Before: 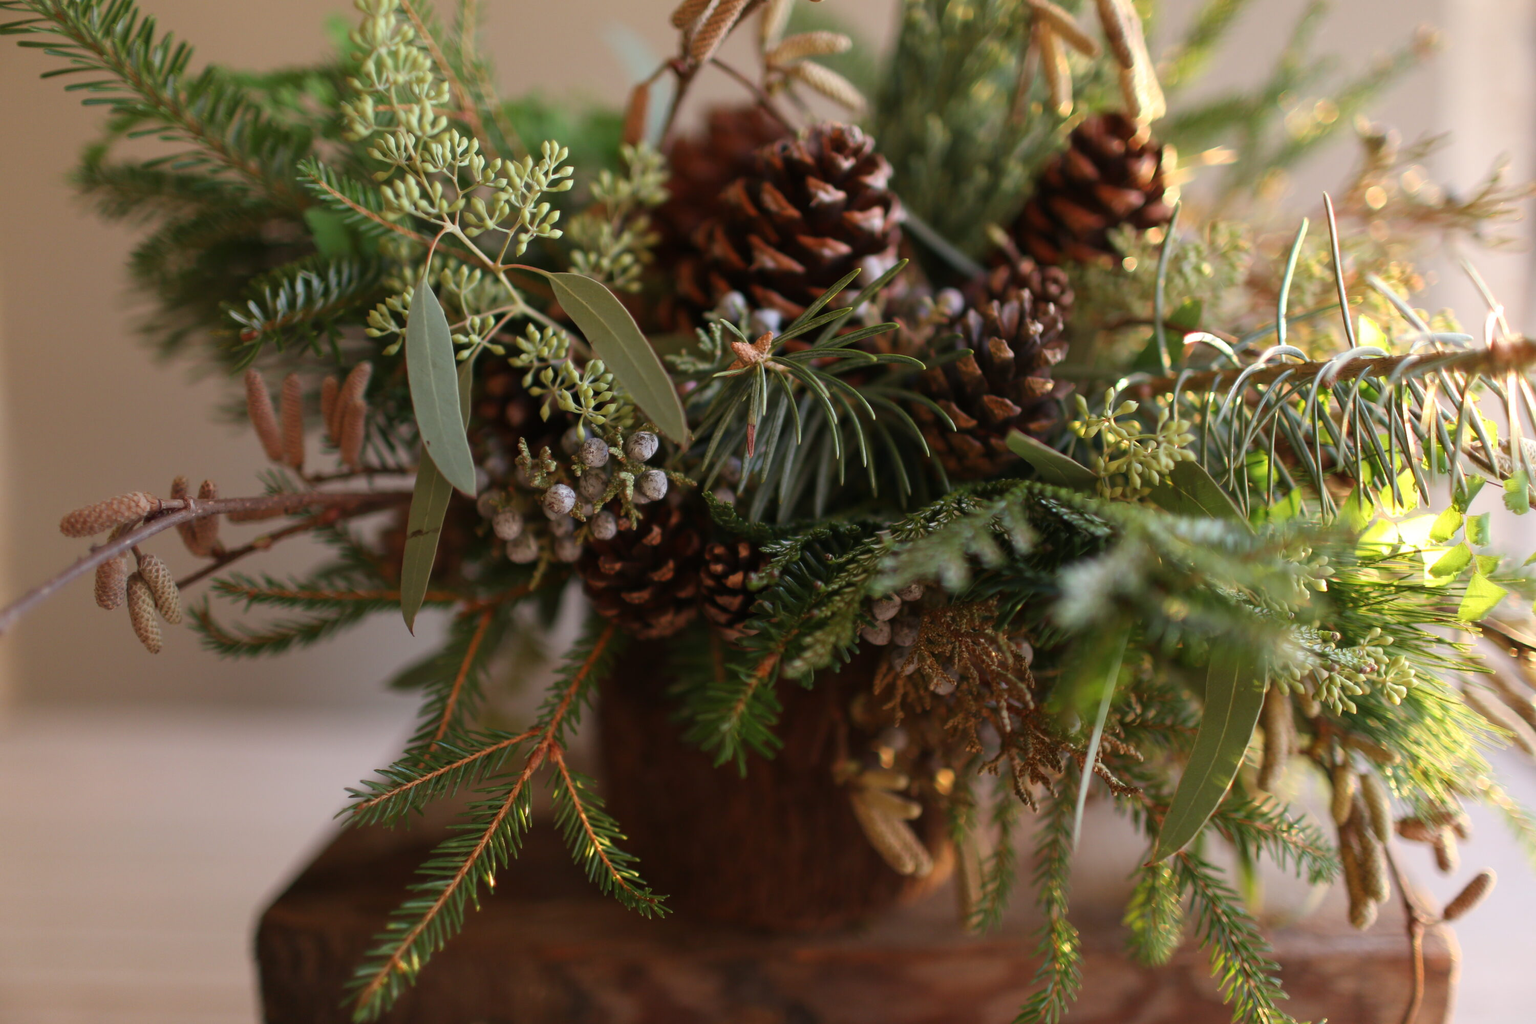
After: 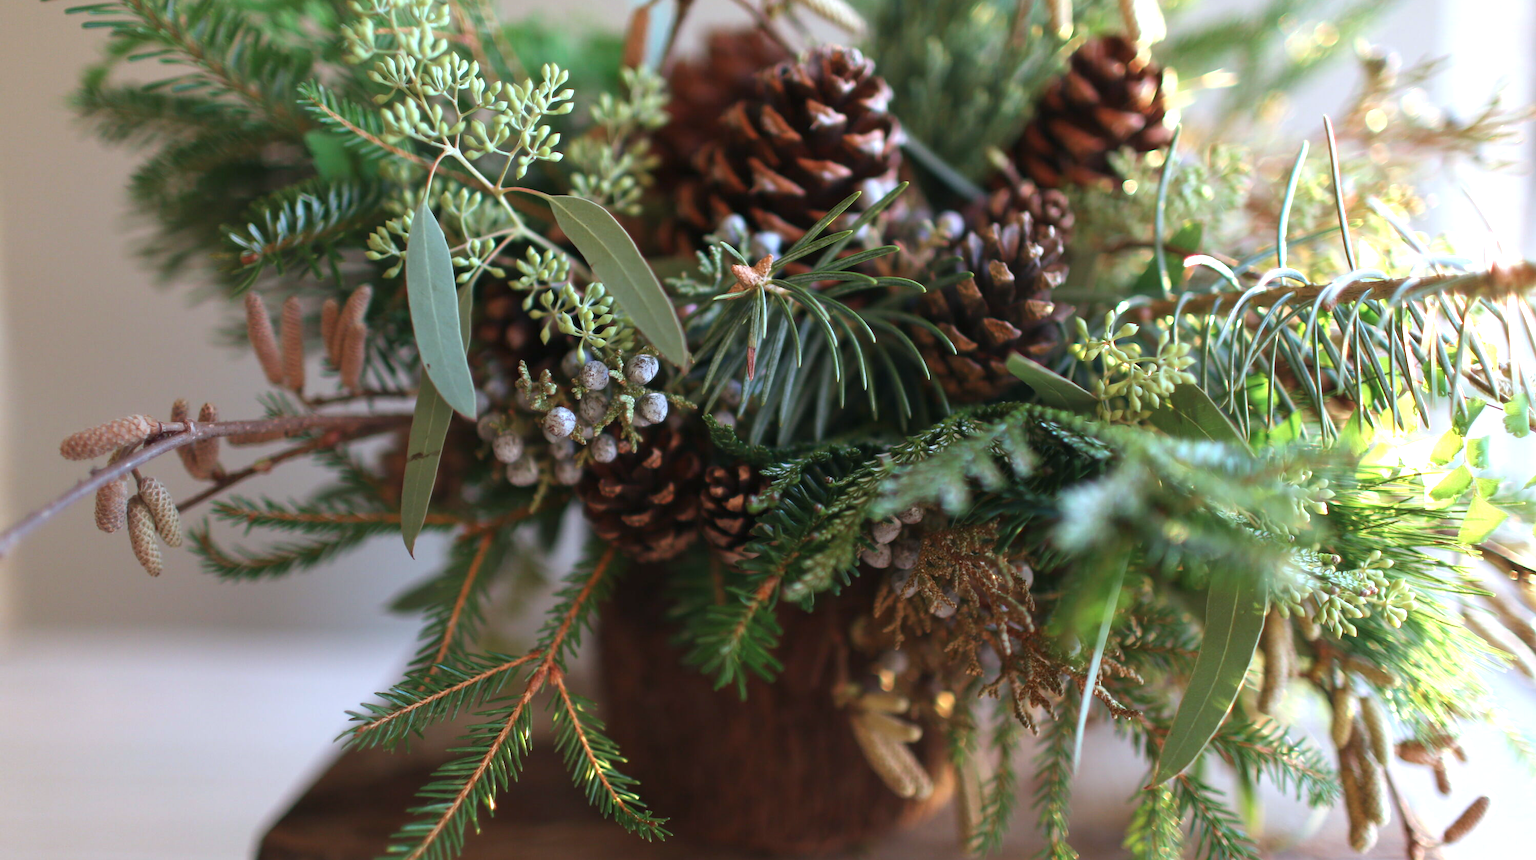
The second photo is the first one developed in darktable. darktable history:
color calibration: illuminant as shot in camera, x 0.384, y 0.38, temperature 3965.28 K
crop: top 7.577%, bottom 8.335%
exposure: black level correction 0, exposure 0.7 EV, compensate exposure bias true, compensate highlight preservation false
